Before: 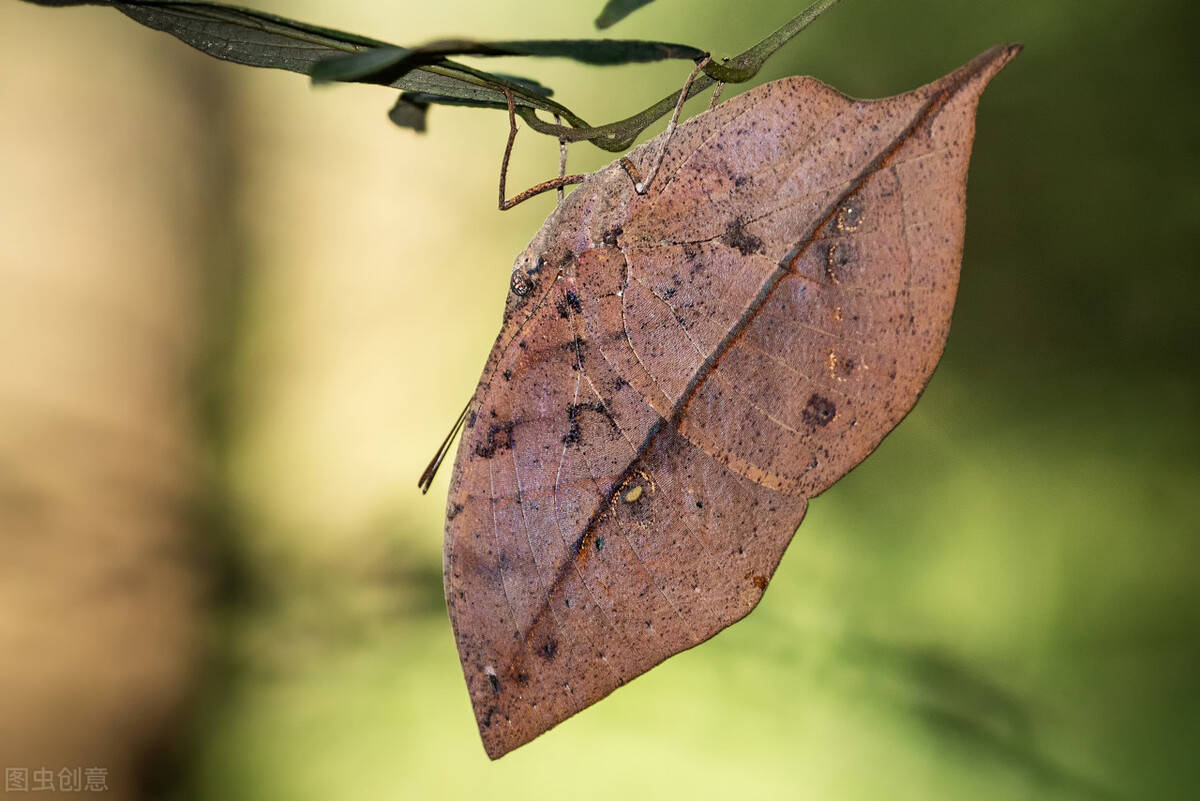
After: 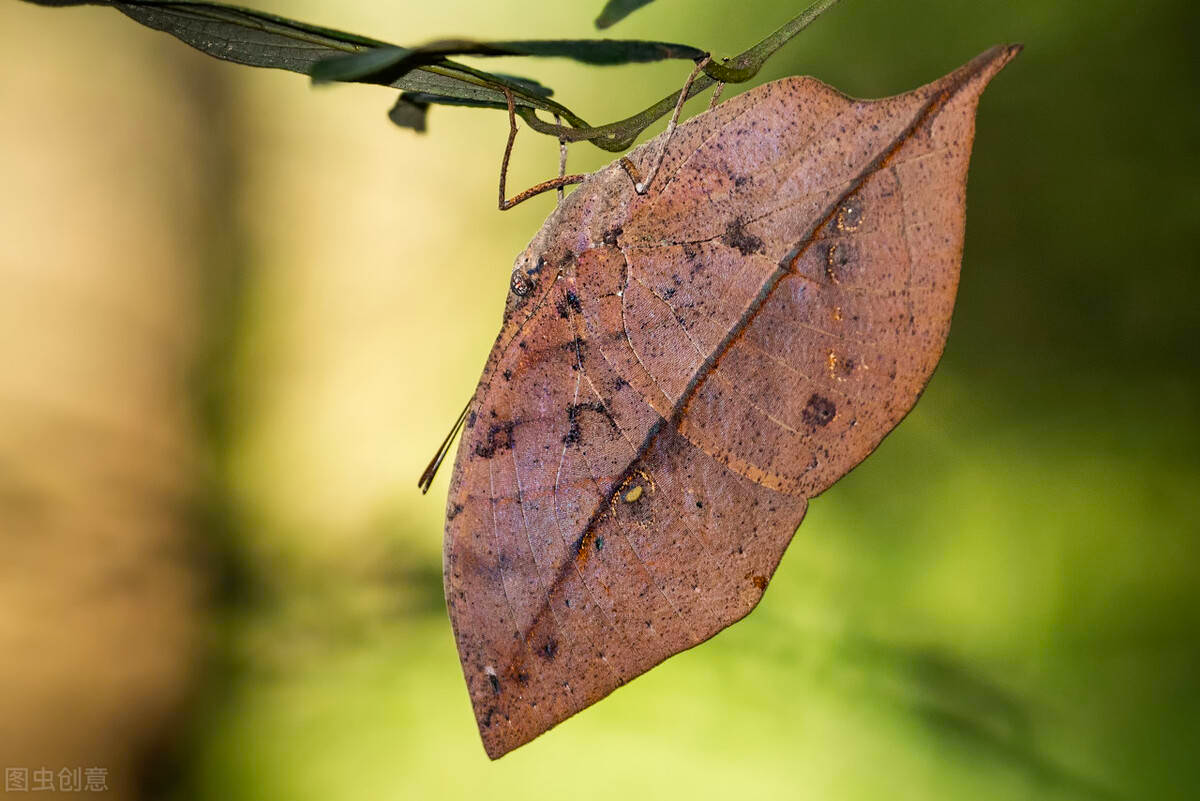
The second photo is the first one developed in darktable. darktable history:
color balance rgb: perceptual saturation grading › global saturation 25.059%
